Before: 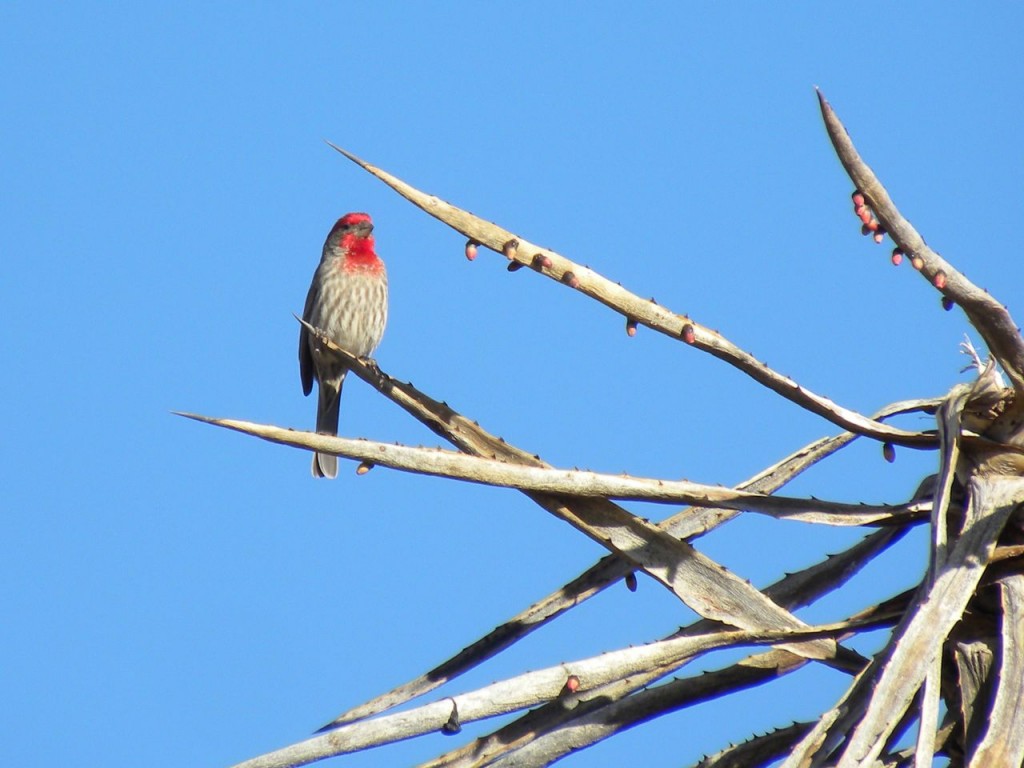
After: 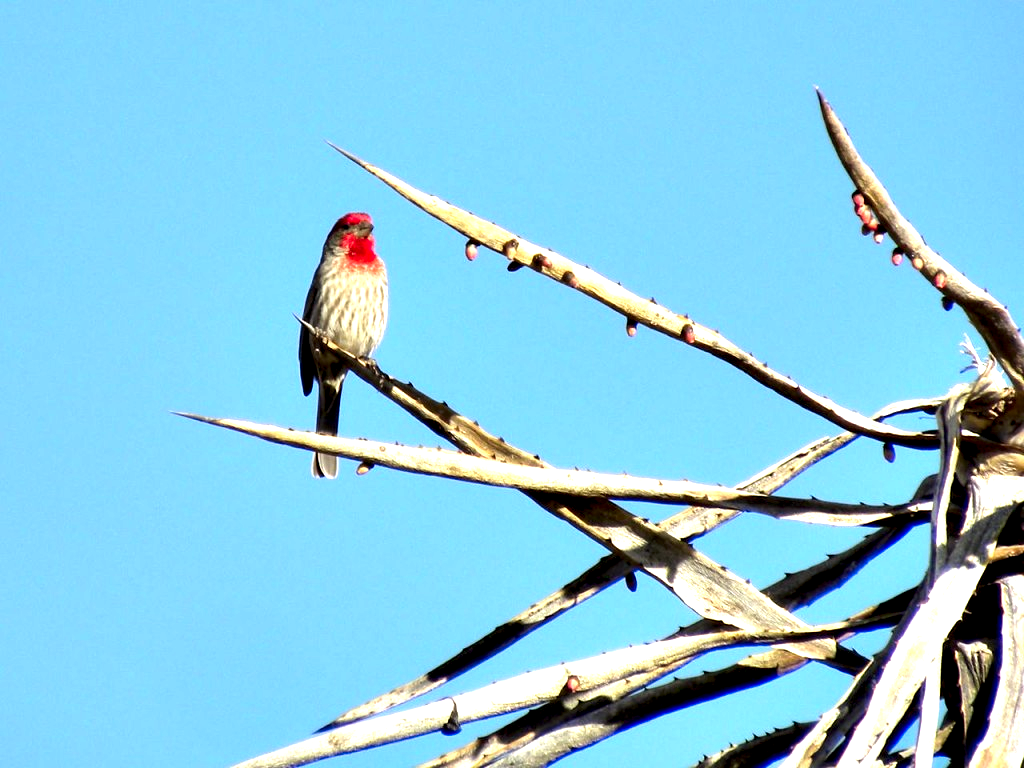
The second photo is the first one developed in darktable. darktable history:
exposure: black level correction 0.001, exposure 0.677 EV, compensate highlight preservation false
contrast equalizer: octaves 7, y [[0.6 ×6], [0.55 ×6], [0 ×6], [0 ×6], [0 ×6]]
tone equalizer: edges refinement/feathering 500, mask exposure compensation -1.57 EV, preserve details no
base curve: preserve colors none
